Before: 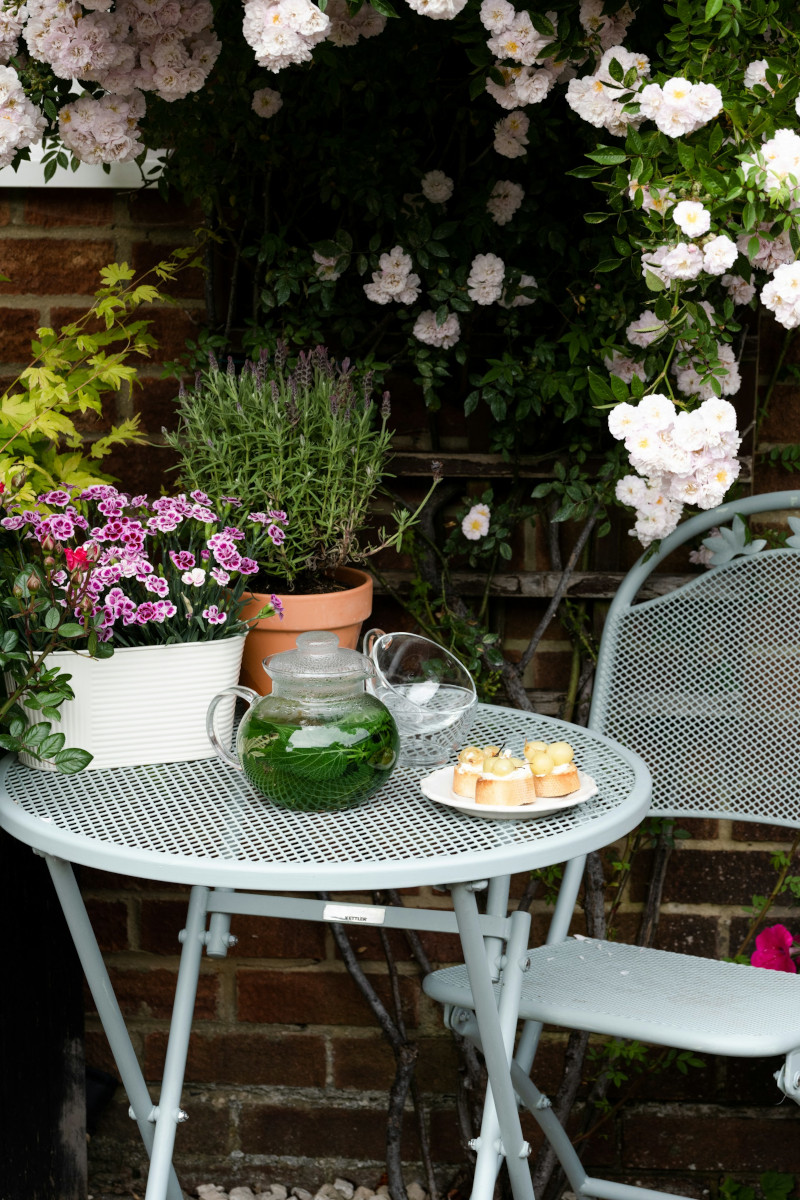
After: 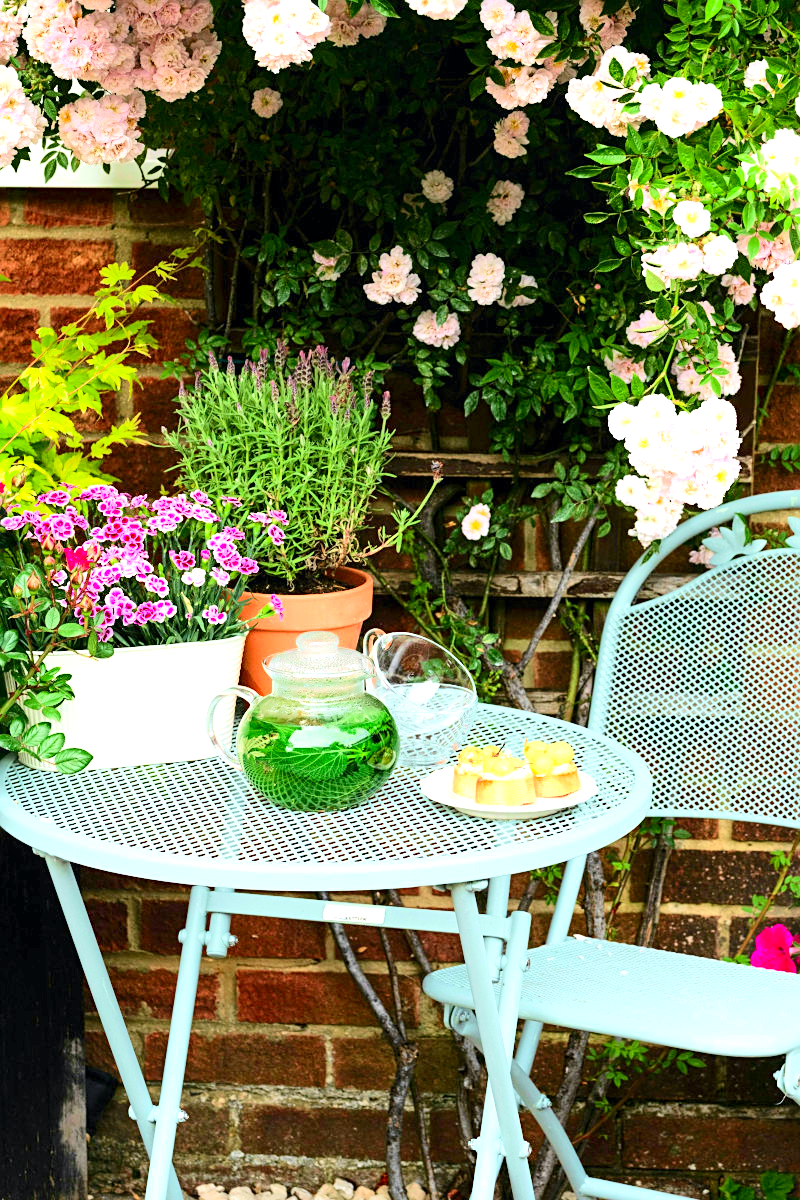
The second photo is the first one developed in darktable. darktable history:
local contrast: highlights 106%, shadows 98%, detail 119%, midtone range 0.2
tone curve: curves: ch0 [(0, 0.012) (0.052, 0.04) (0.107, 0.086) (0.276, 0.265) (0.461, 0.531) (0.718, 0.79) (0.921, 0.909) (0.999, 0.951)]; ch1 [(0, 0) (0.339, 0.298) (0.402, 0.363) (0.444, 0.415) (0.485, 0.469) (0.494, 0.493) (0.504, 0.501) (0.525, 0.534) (0.555, 0.587) (0.594, 0.647) (1, 1)]; ch2 [(0, 0) (0.48, 0.48) (0.504, 0.5) (0.535, 0.557) (0.581, 0.623) (0.649, 0.683) (0.824, 0.815) (1, 1)], color space Lab, independent channels, preserve colors none
contrast brightness saturation: contrast 0.069, brightness 0.173, saturation 0.409
sharpen: radius 2.147, amount 0.383, threshold 0.205
exposure: exposure 1.203 EV, compensate highlight preservation false
